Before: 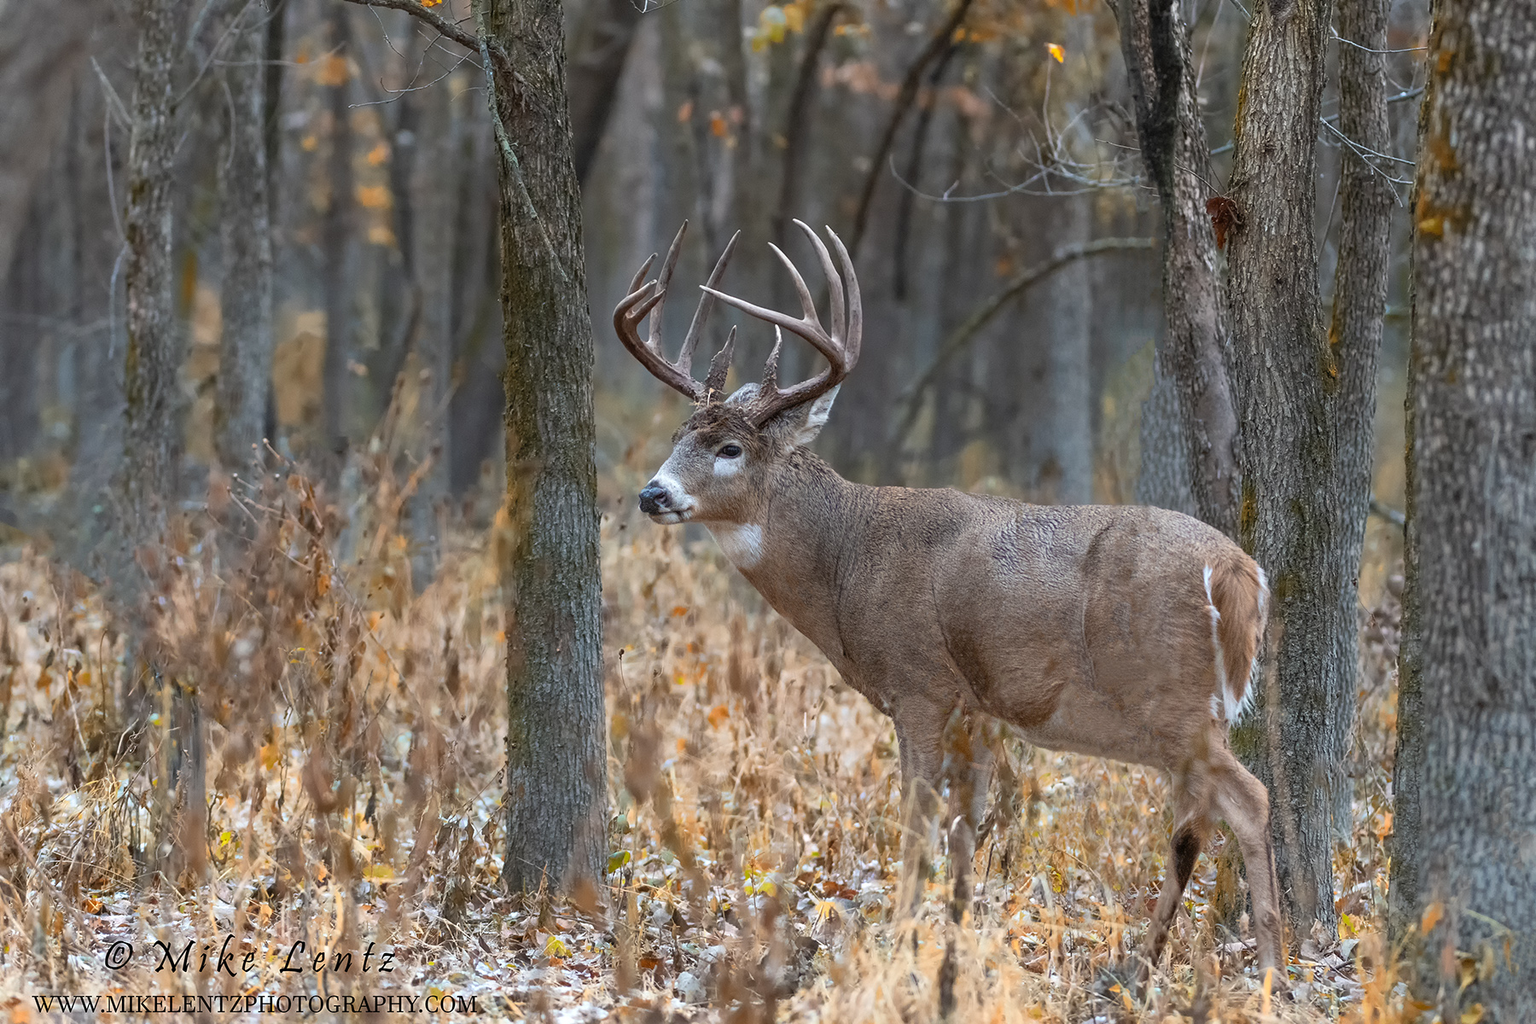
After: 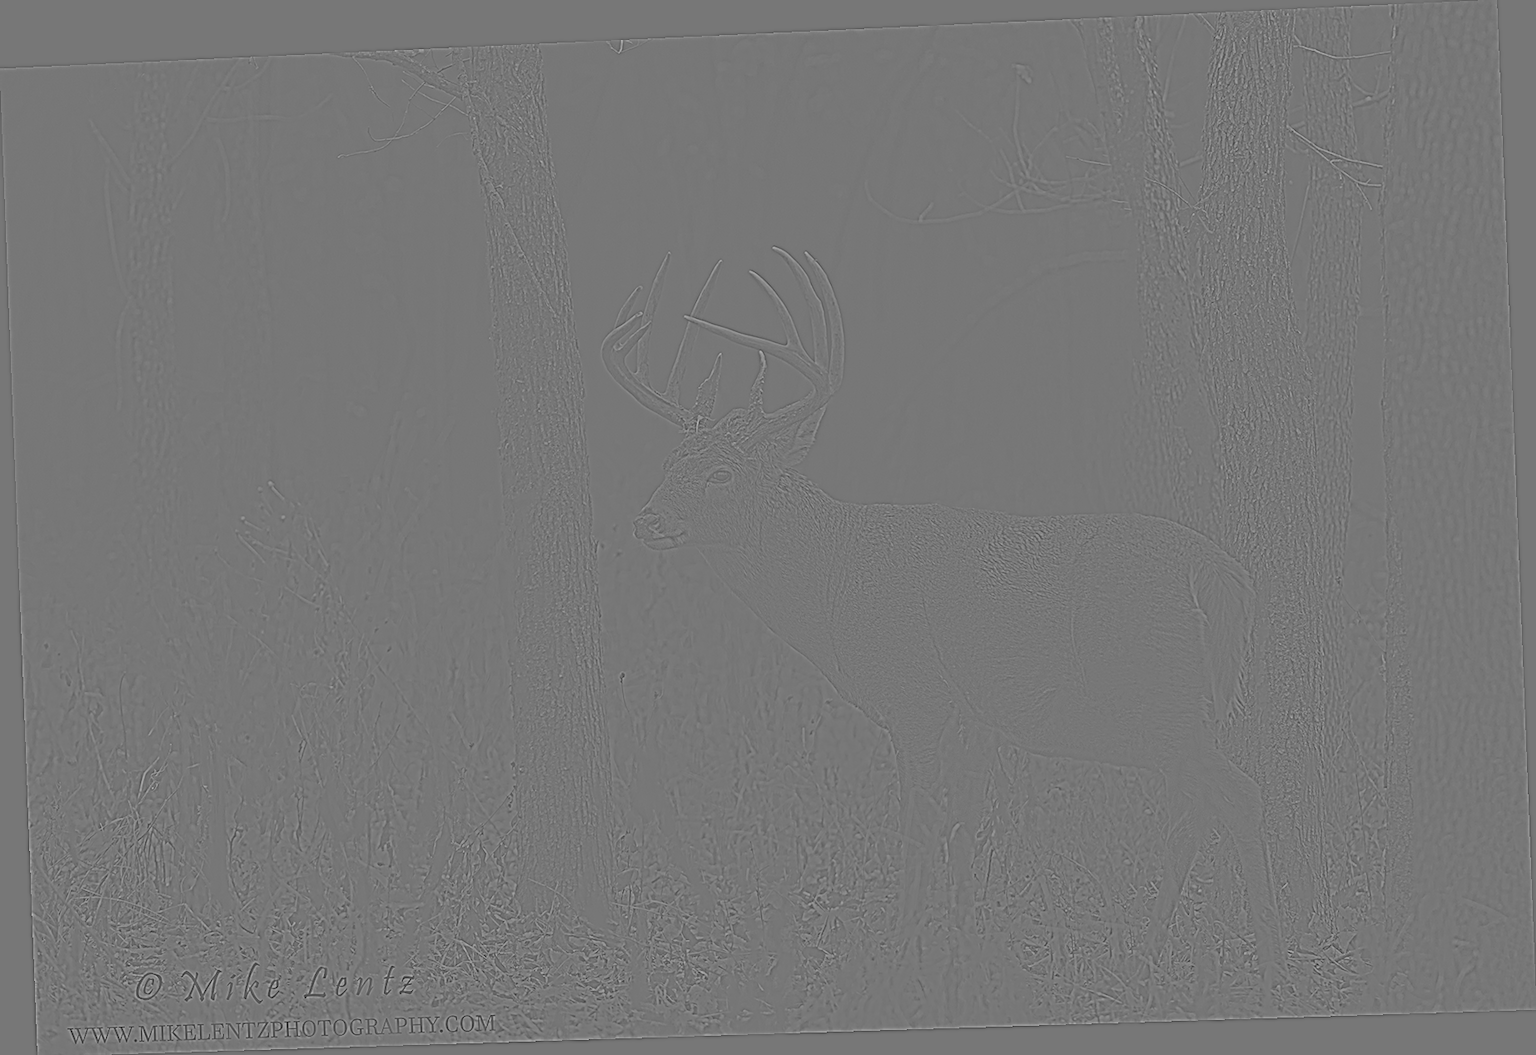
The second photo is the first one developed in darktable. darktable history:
rotate and perspective: rotation -2.22°, lens shift (horizontal) -0.022, automatic cropping off
sharpen: on, module defaults
highpass: sharpness 5.84%, contrast boost 8.44%
